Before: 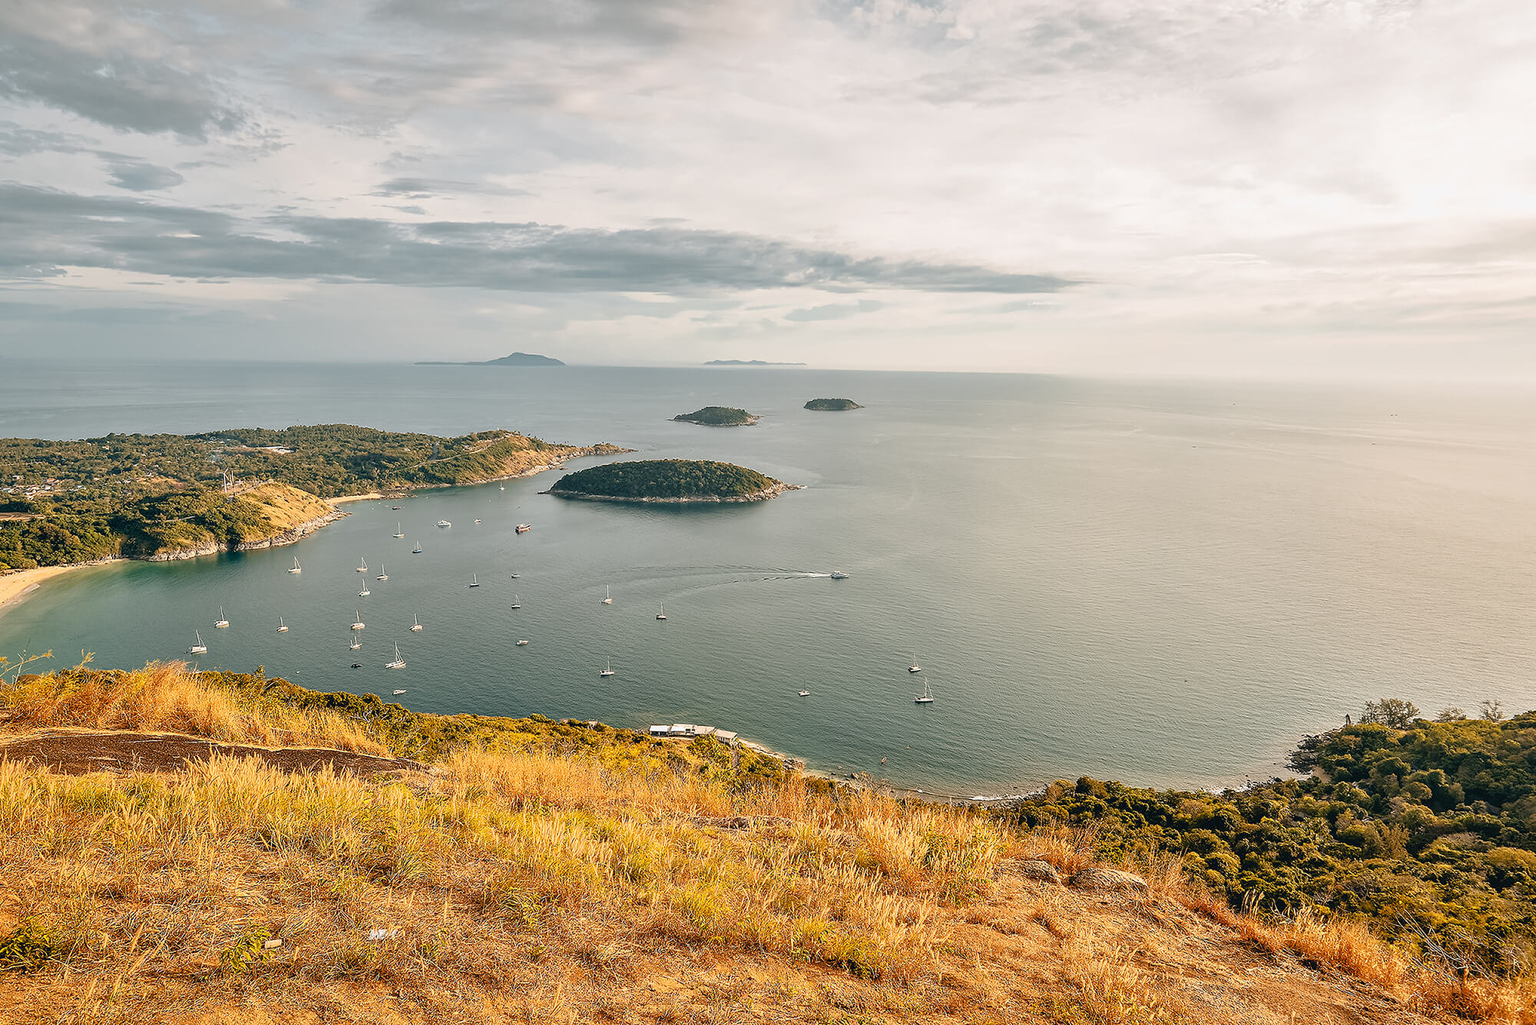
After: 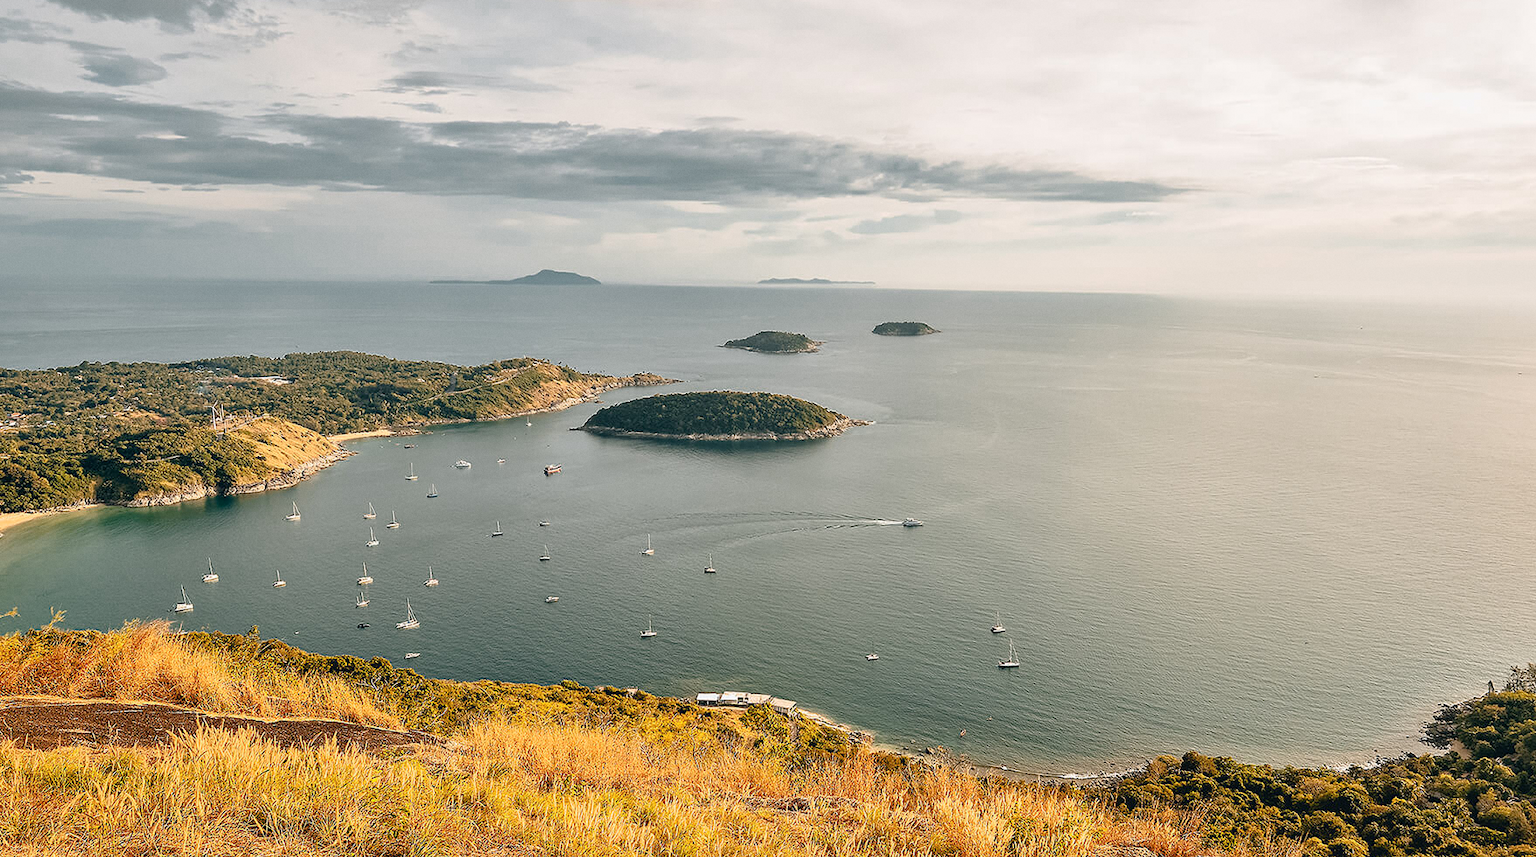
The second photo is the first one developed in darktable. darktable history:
crop and rotate: left 2.425%, top 11.305%, right 9.6%, bottom 15.08%
color zones: curves: ch0 [(0.25, 0.5) (0.636, 0.25) (0.75, 0.5)]
grain: coarseness 0.09 ISO, strength 10%
